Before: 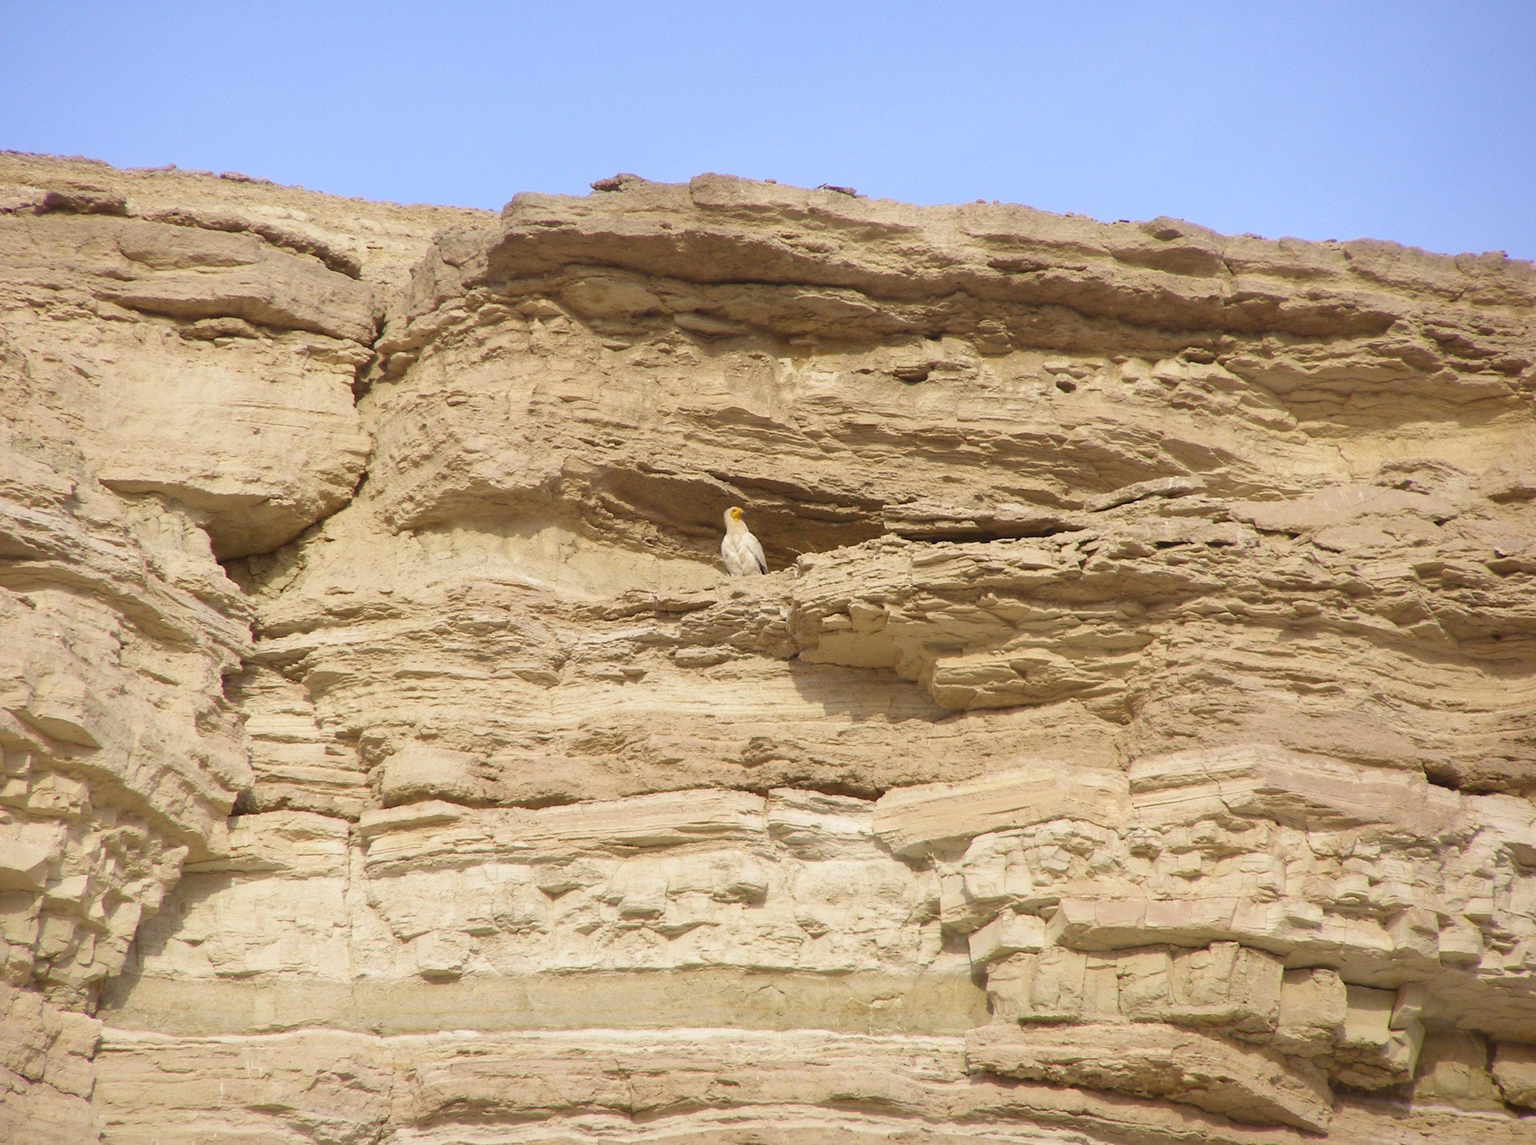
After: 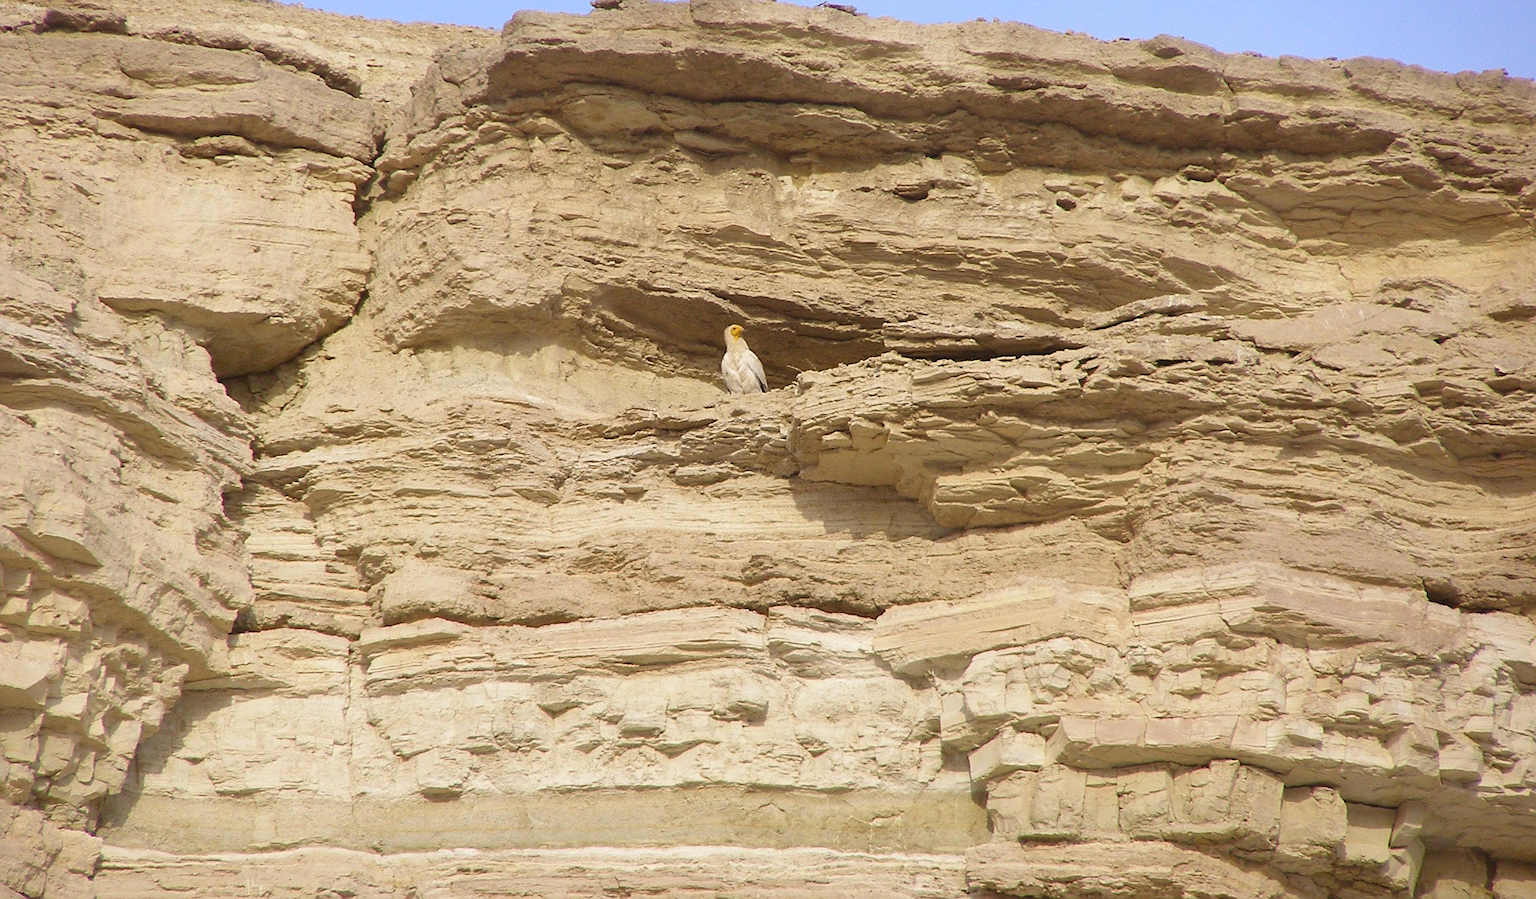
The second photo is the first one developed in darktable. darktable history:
sharpen: on, module defaults
crop and rotate: top 15.928%, bottom 5.419%
